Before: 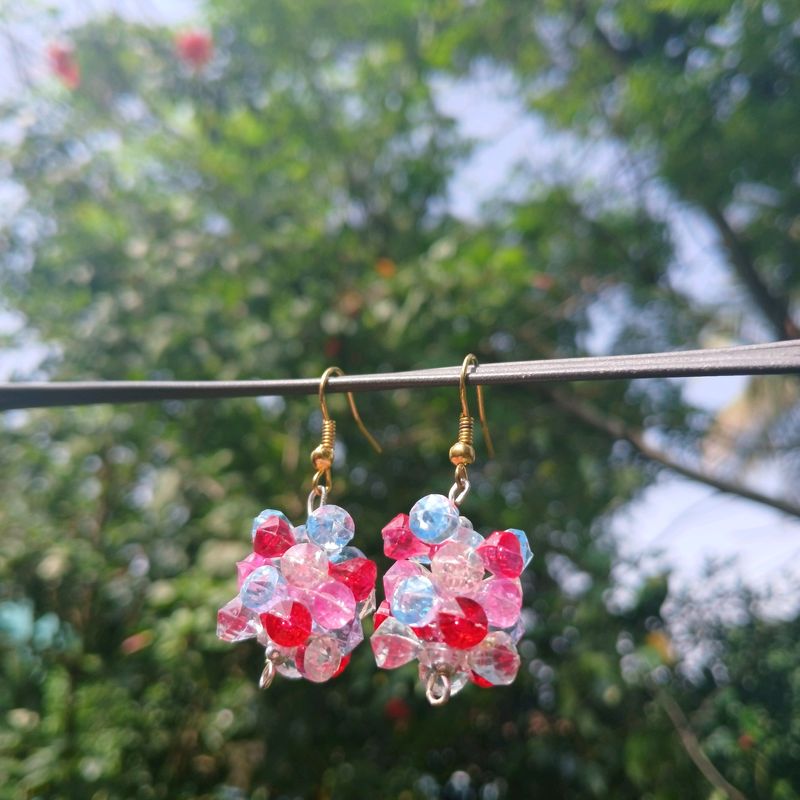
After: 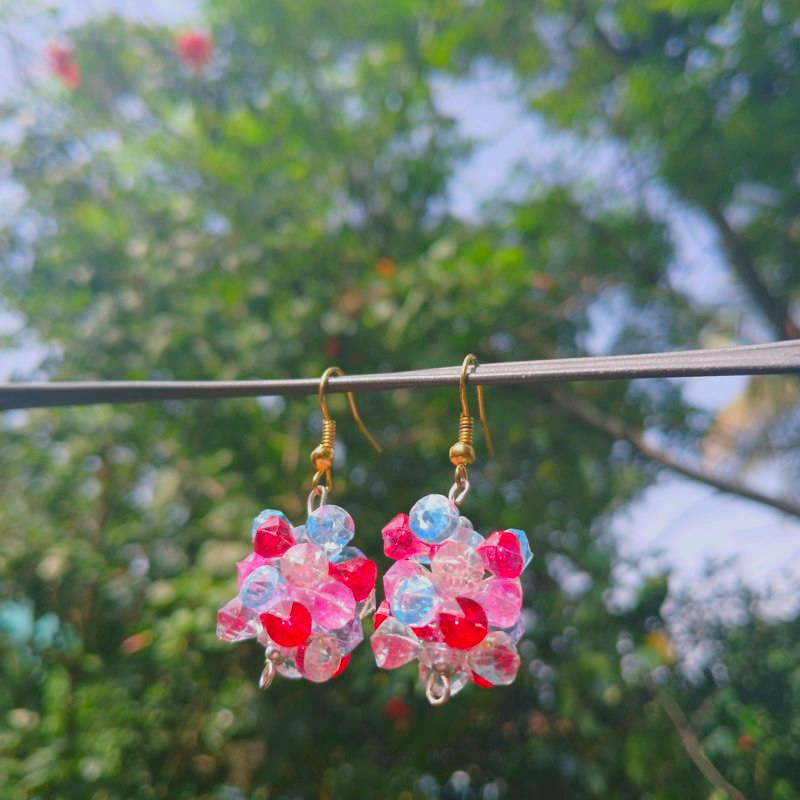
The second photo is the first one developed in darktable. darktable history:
contrast brightness saturation: contrast -0.19, saturation 0.19
